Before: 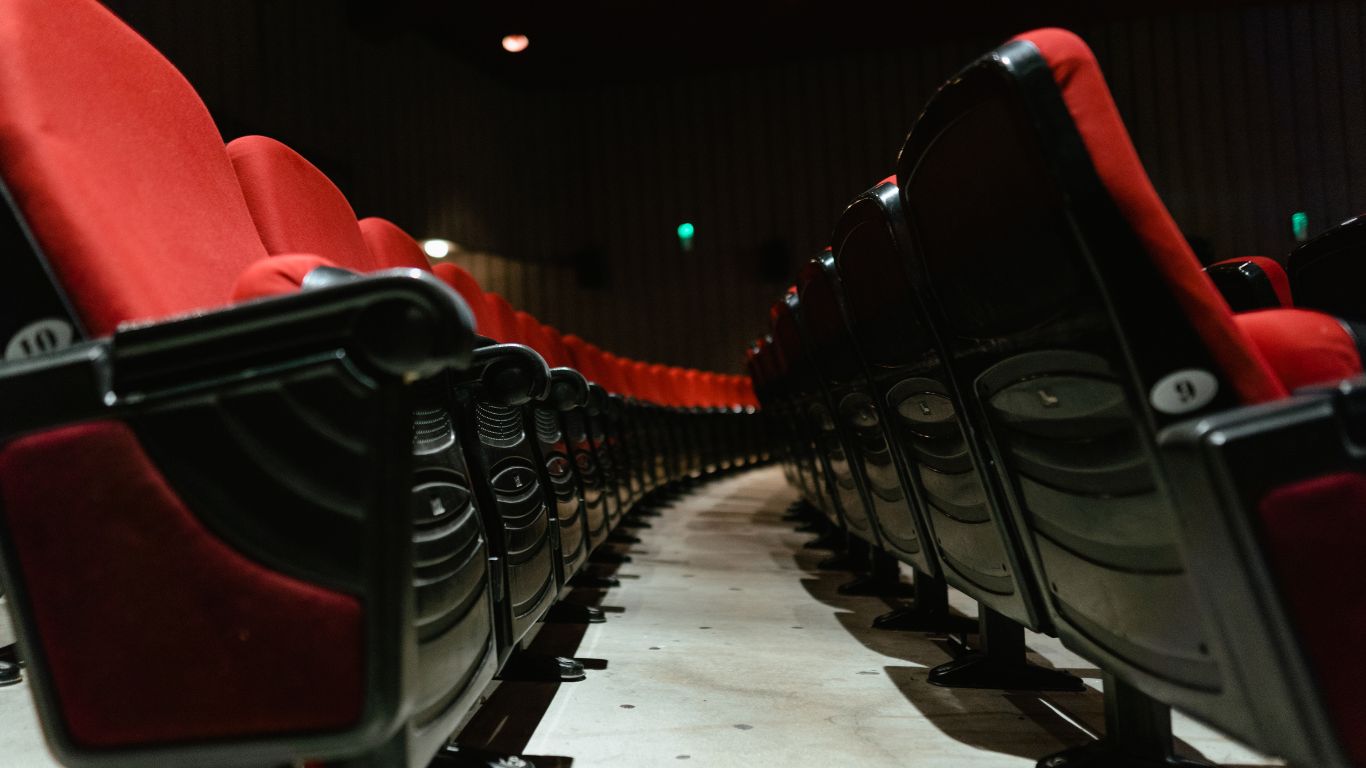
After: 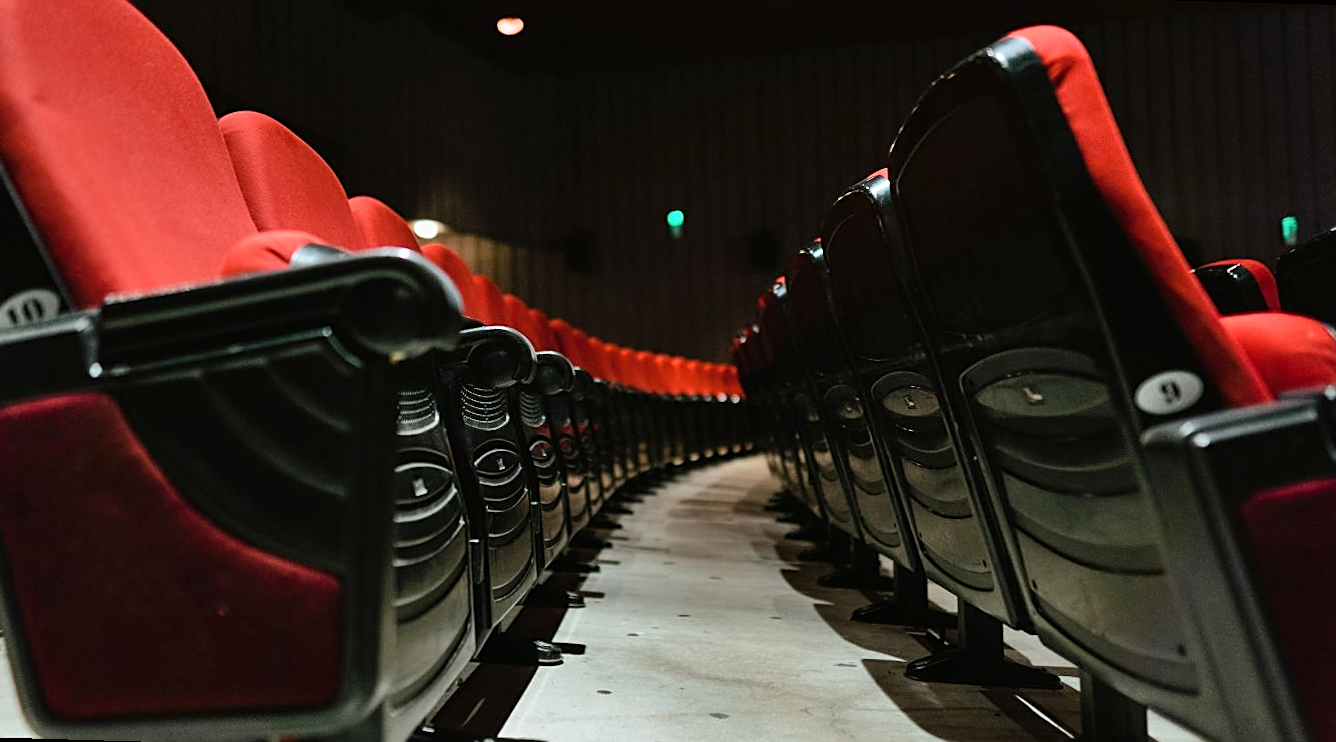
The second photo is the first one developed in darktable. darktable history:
rotate and perspective: rotation 1.57°, crop left 0.018, crop right 0.982, crop top 0.039, crop bottom 0.961
shadows and highlights: shadows 43.71, white point adjustment -1.46, soften with gaussian
sharpen: on, module defaults
